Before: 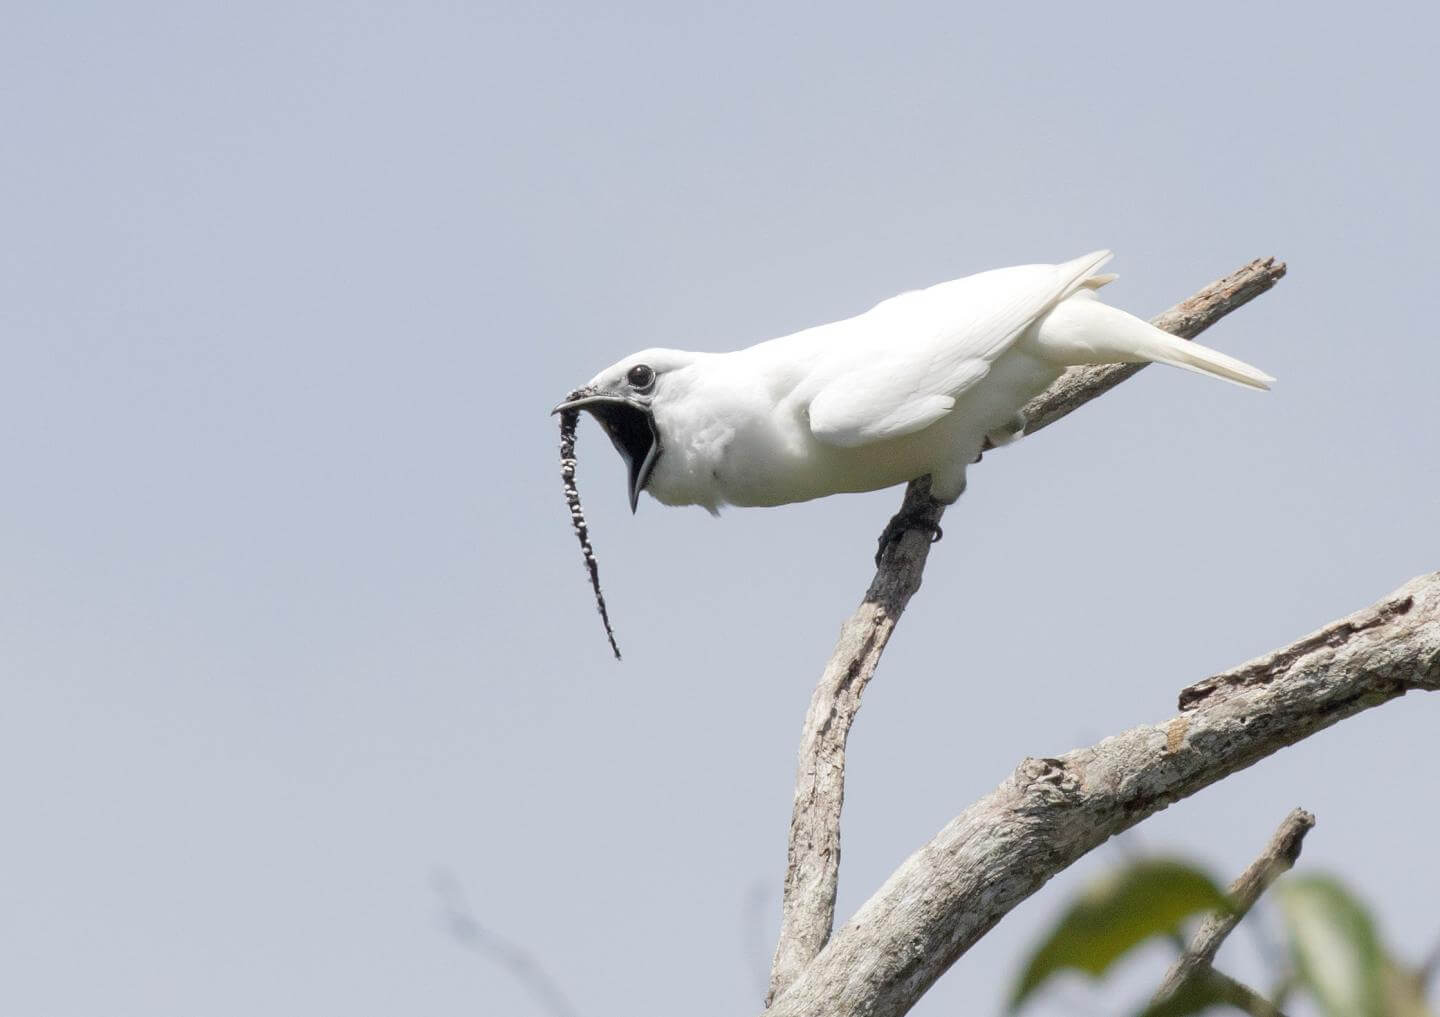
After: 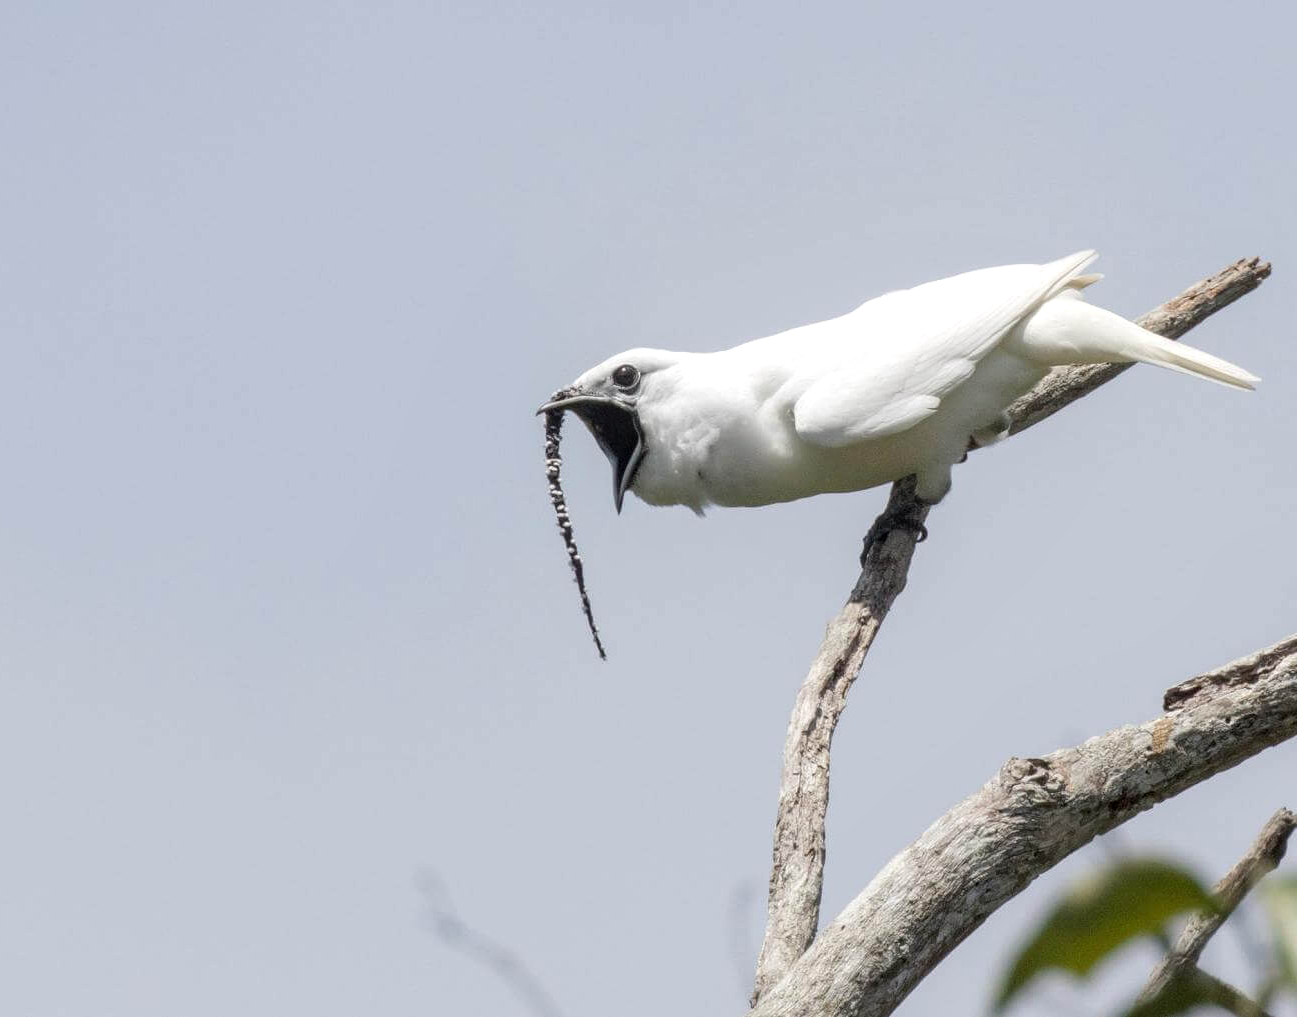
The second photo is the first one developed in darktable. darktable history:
local contrast: on, module defaults
crop and rotate: left 1.088%, right 8.807%
